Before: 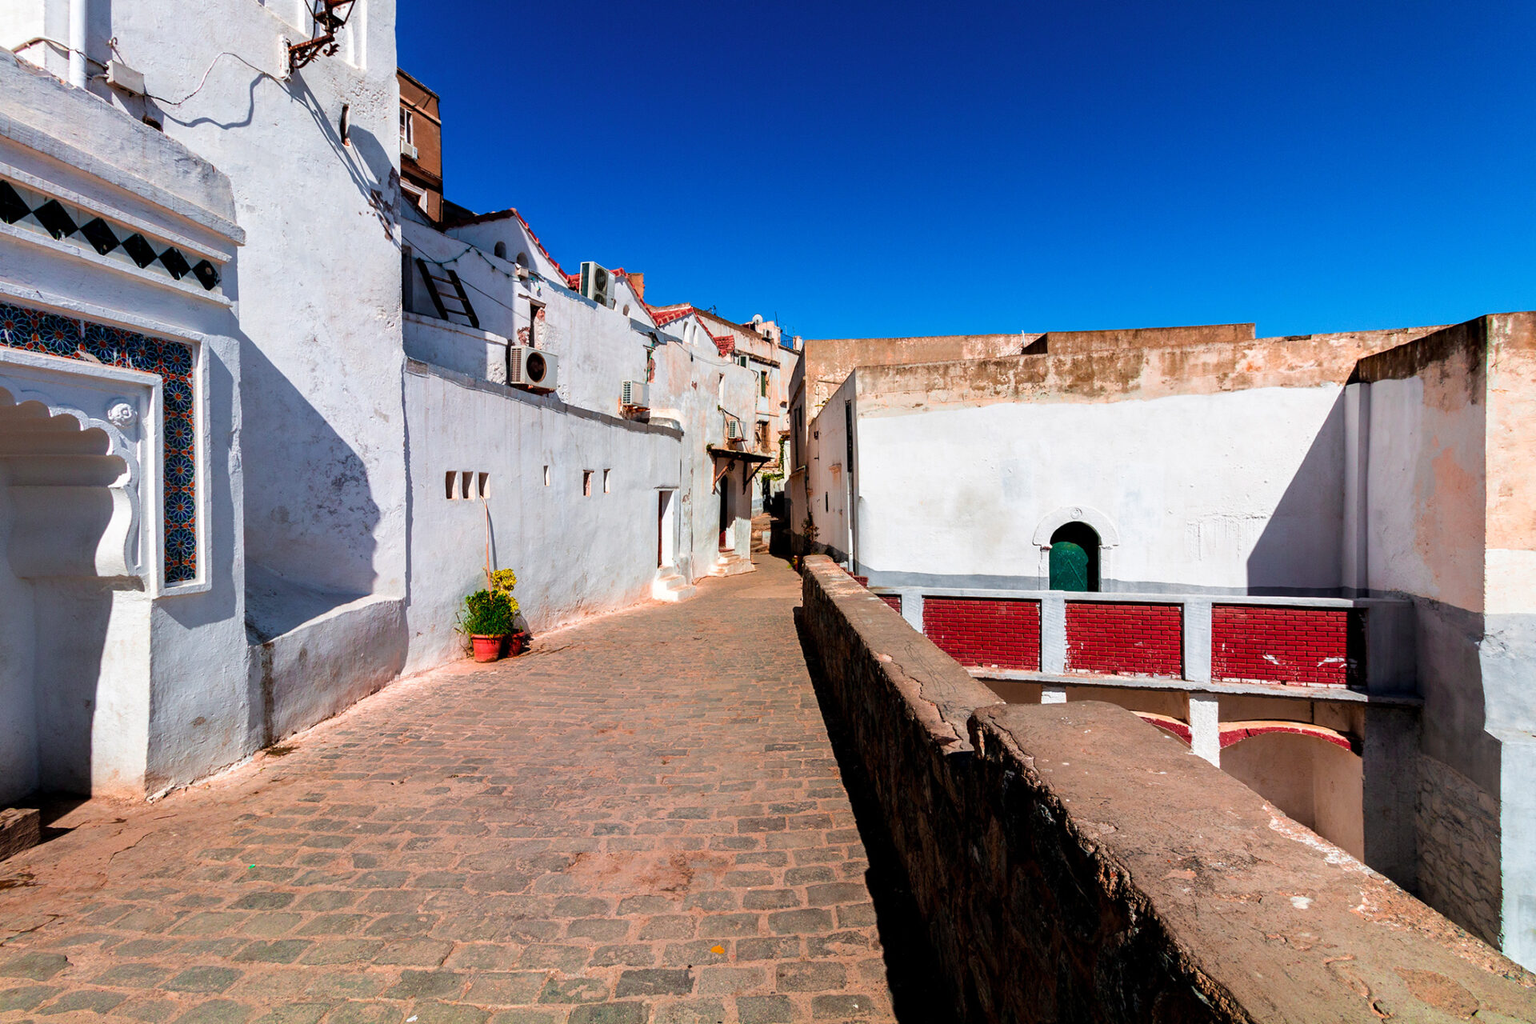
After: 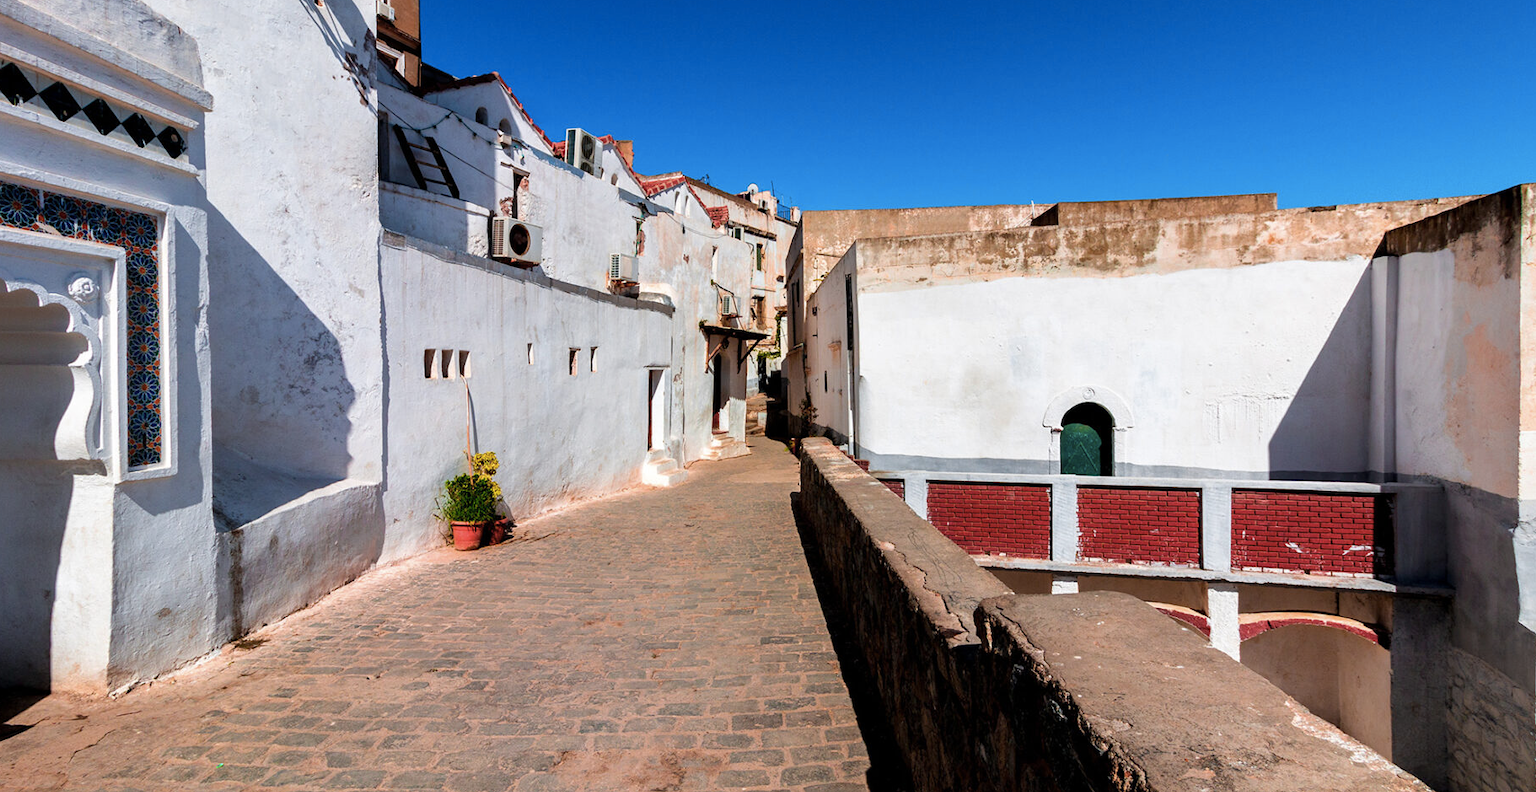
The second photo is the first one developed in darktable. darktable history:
crop and rotate: left 2.853%, top 13.695%, right 2.245%, bottom 12.795%
